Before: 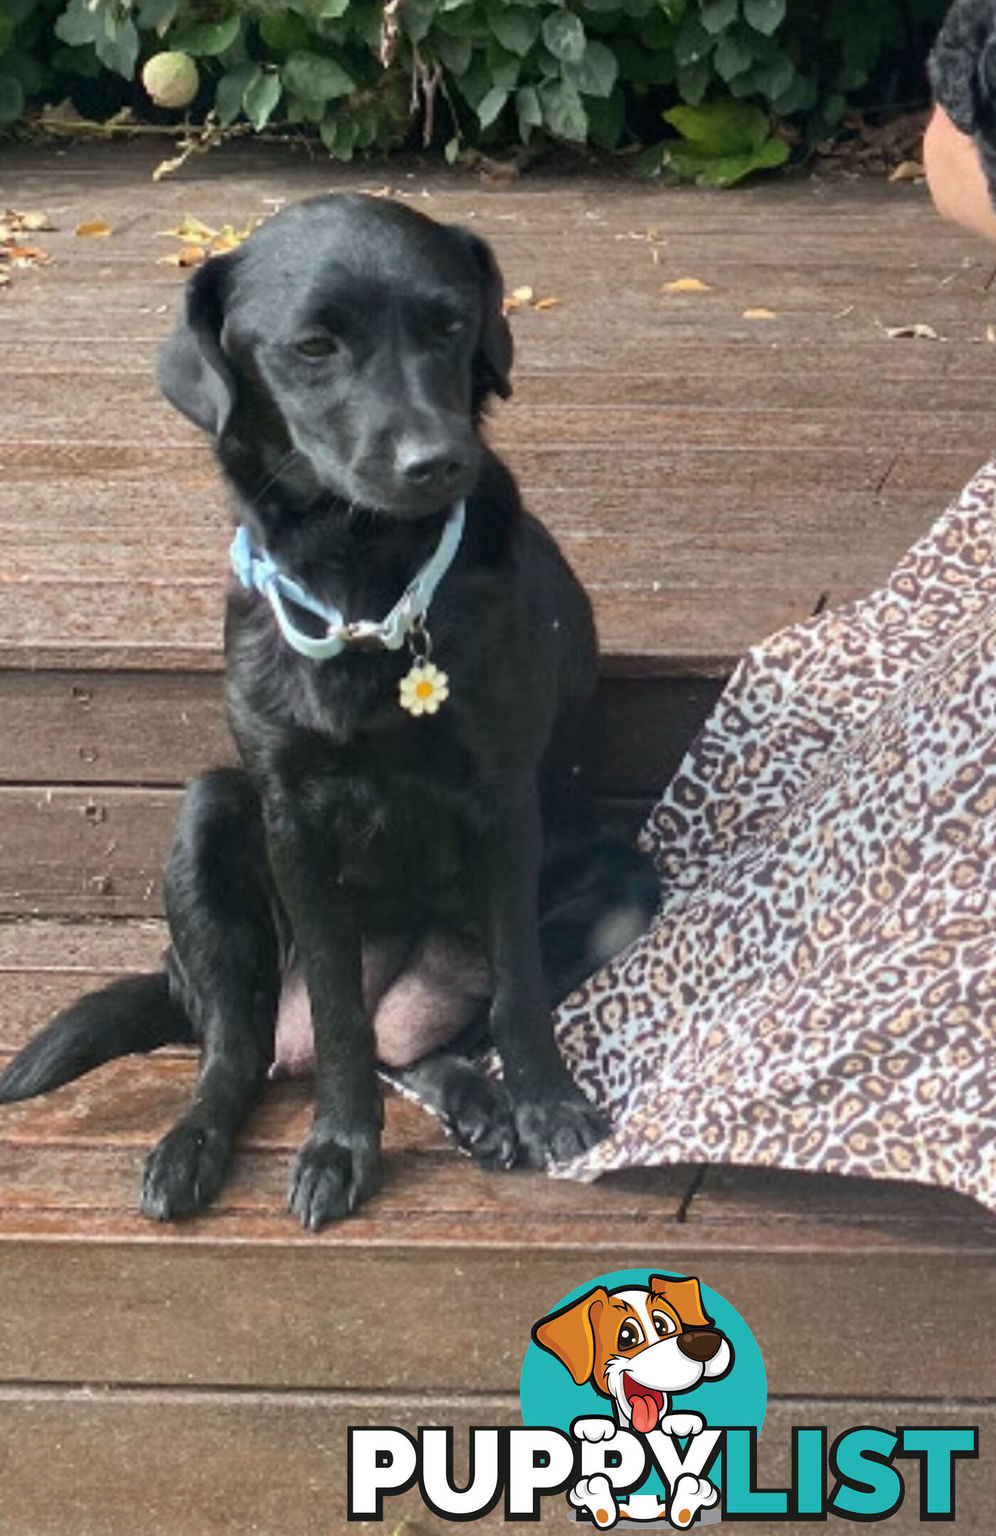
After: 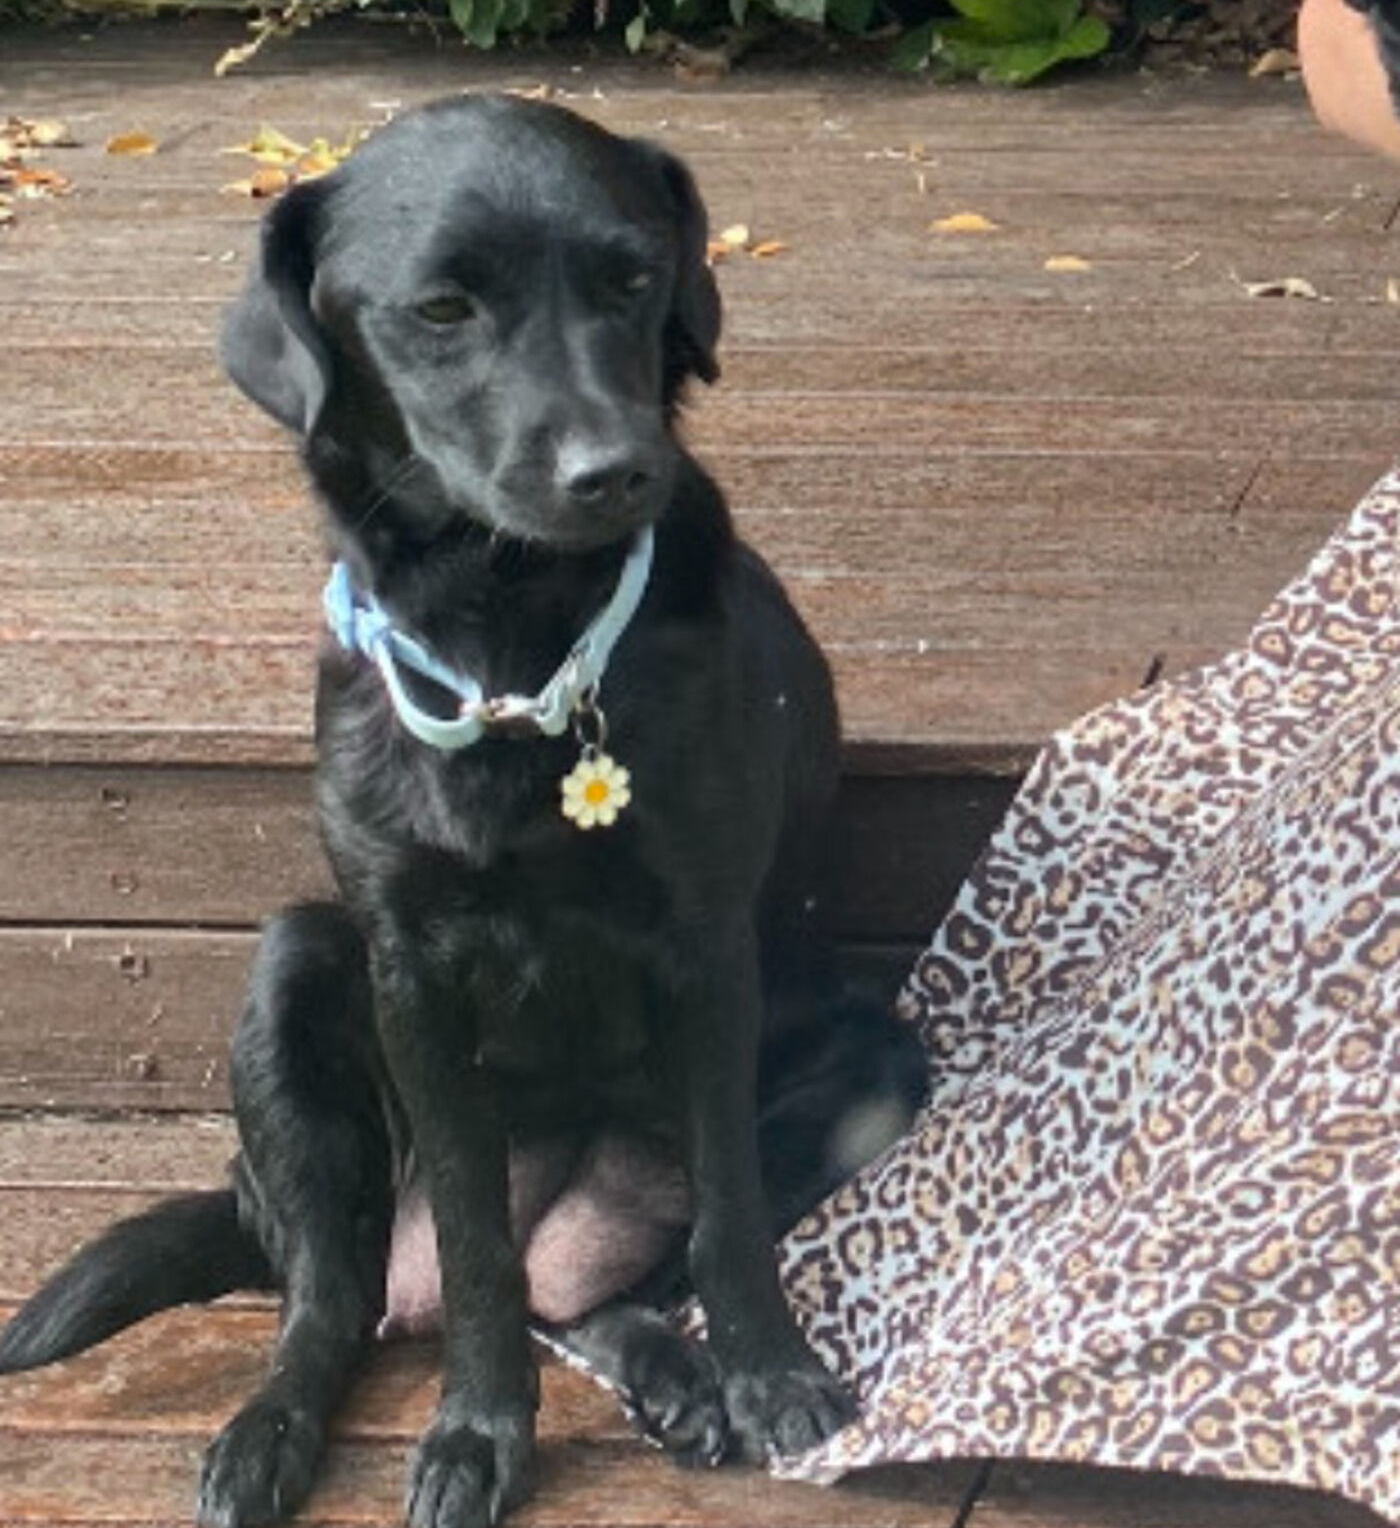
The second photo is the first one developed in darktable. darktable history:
crop and rotate: top 8.285%, bottom 20.937%
tone equalizer: edges refinement/feathering 500, mask exposure compensation -1.57 EV, preserve details no
